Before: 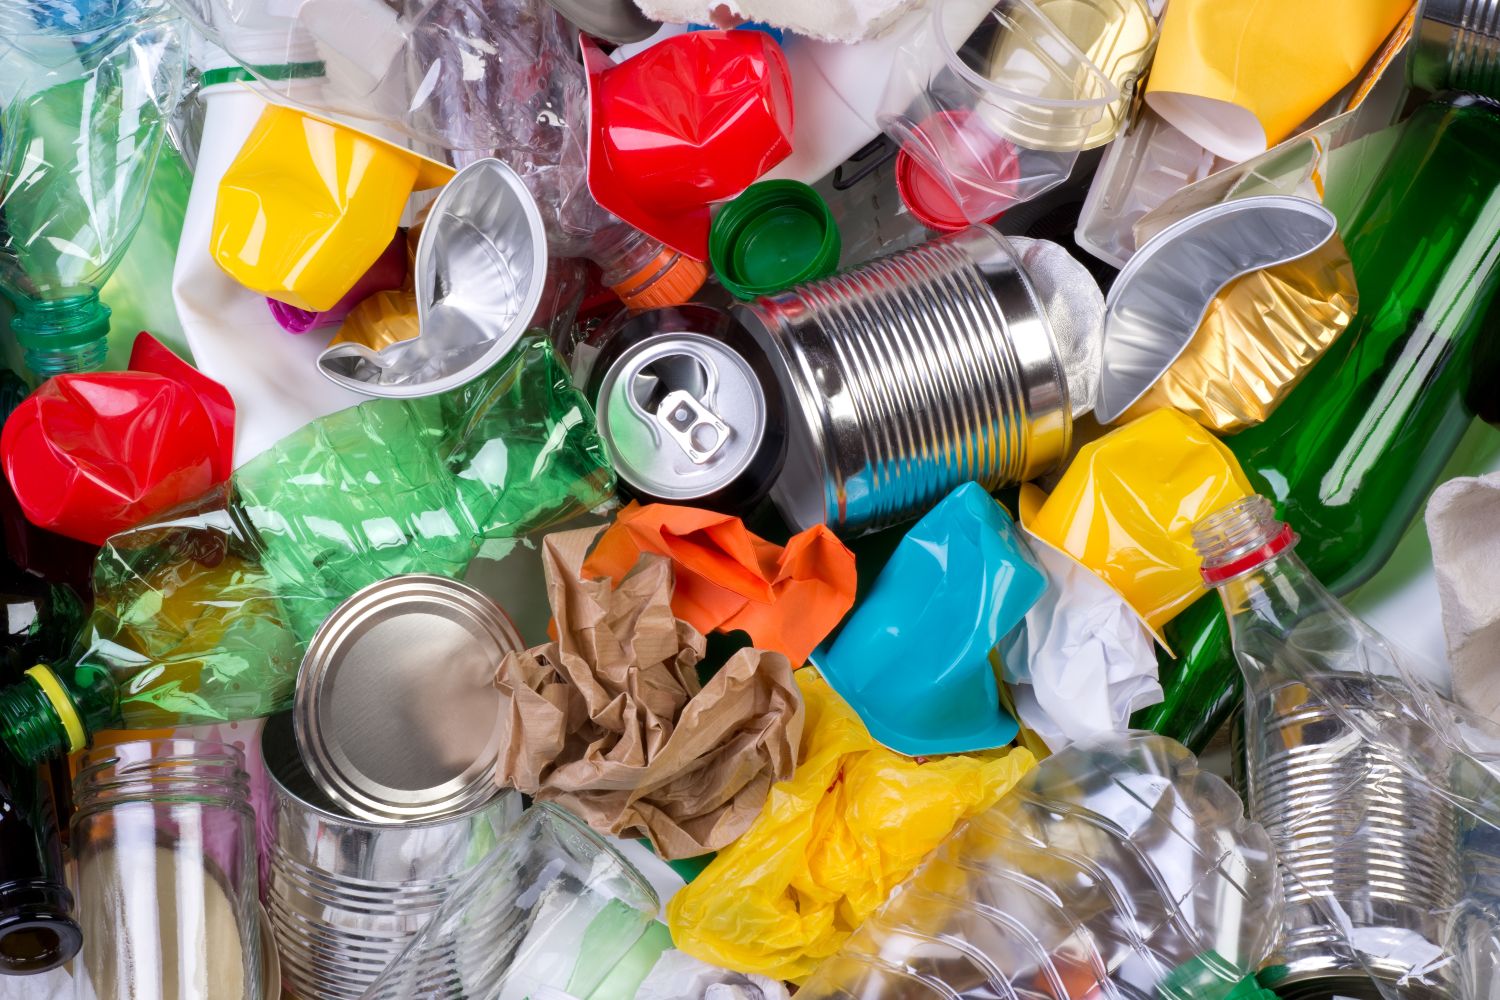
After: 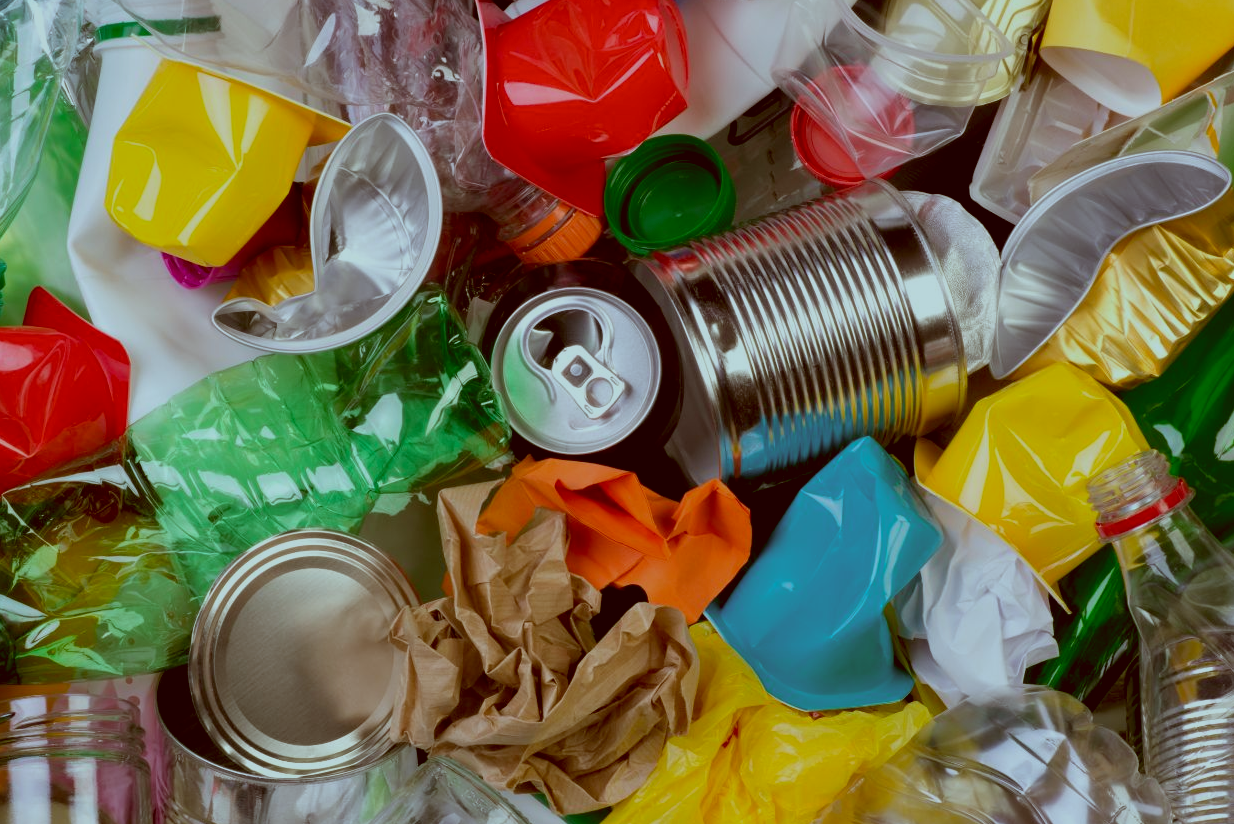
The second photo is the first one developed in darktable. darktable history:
crop and rotate: left 7.109%, top 4.503%, right 10.619%, bottom 13.094%
exposure: black level correction 0.009, exposure -0.657 EV, compensate highlight preservation false
color calibration: x 0.383, y 0.371, temperature 3889.16 K, gamut compression 1.72
color correction: highlights a* -6.21, highlights b* 9.44, shadows a* 10, shadows b* 23.19
shadows and highlights: shadows 24.84, highlights -48.12, soften with gaussian
